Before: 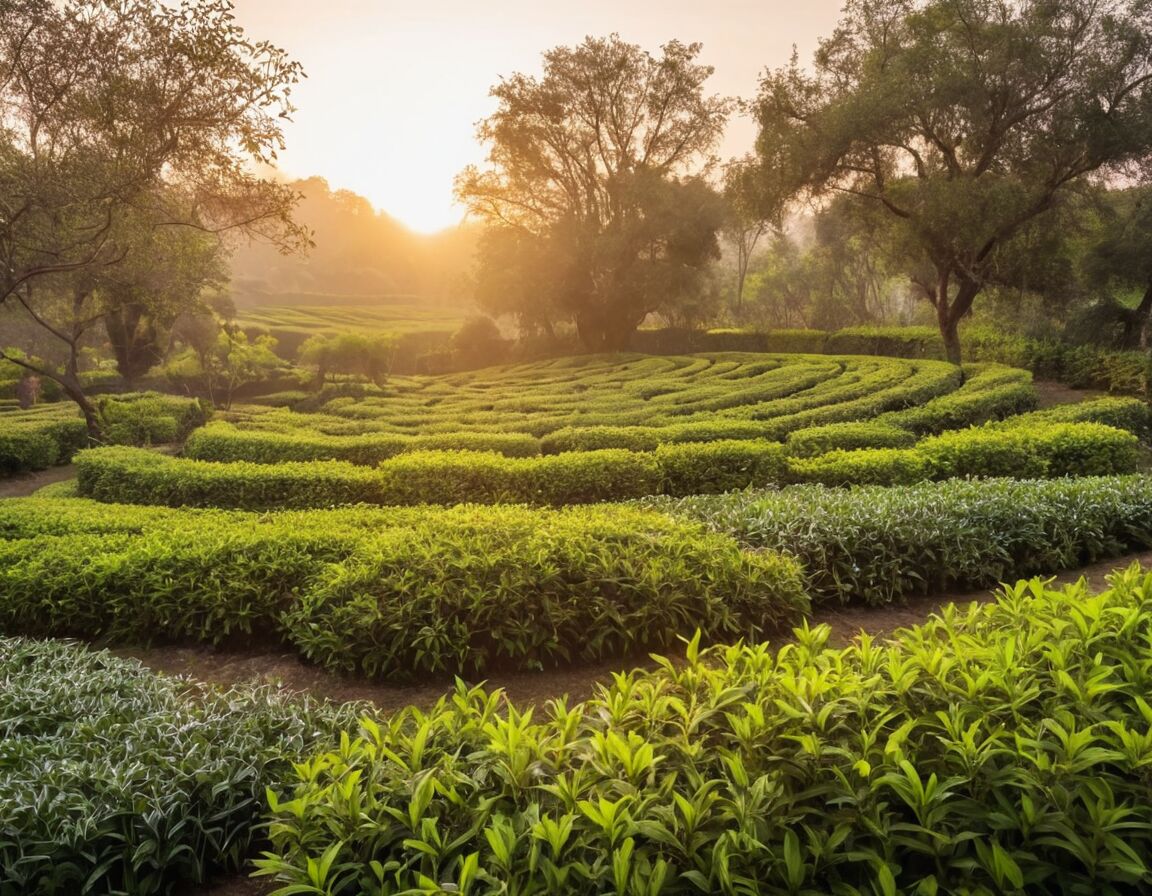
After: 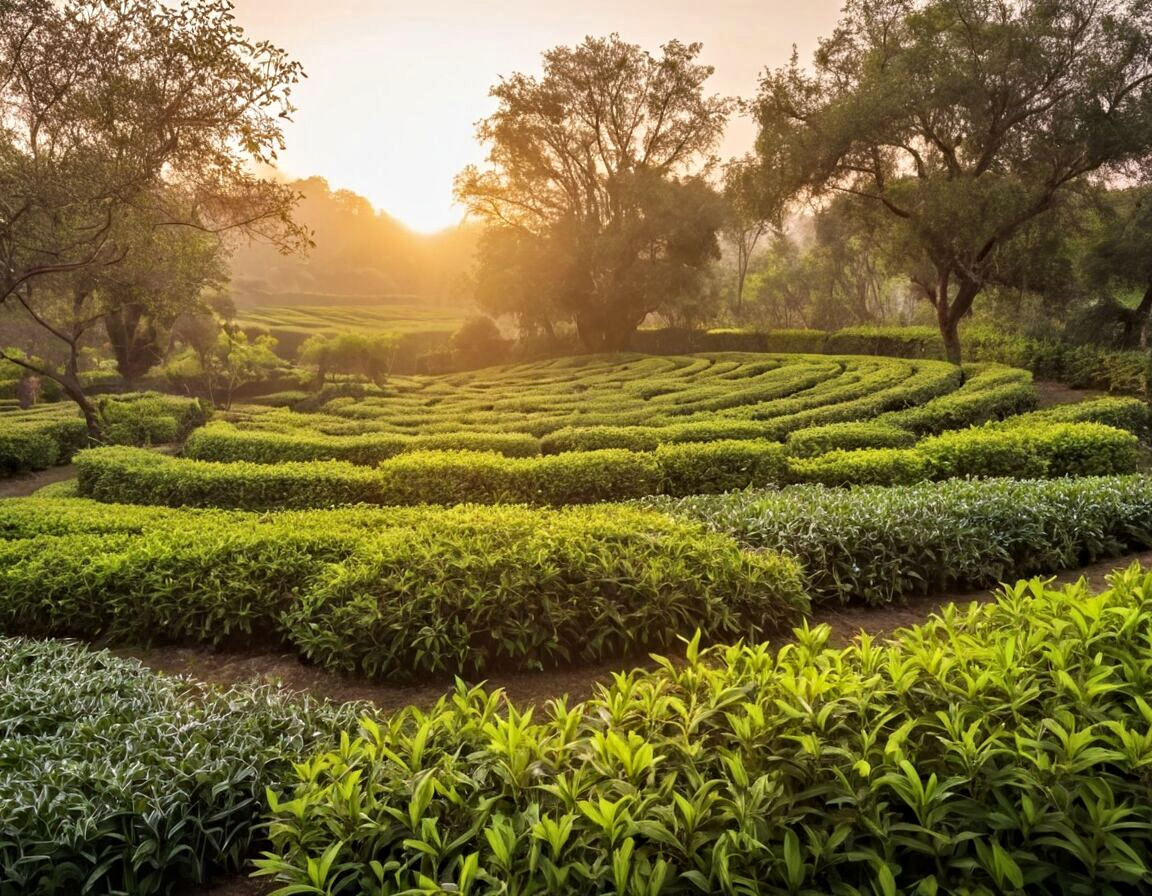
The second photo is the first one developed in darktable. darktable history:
haze removal: compatibility mode true, adaptive false
contrast equalizer: octaves 7, y [[0.5, 0.501, 0.532, 0.538, 0.54, 0.541], [0.5 ×6], [0.5 ×6], [0 ×6], [0 ×6]]
